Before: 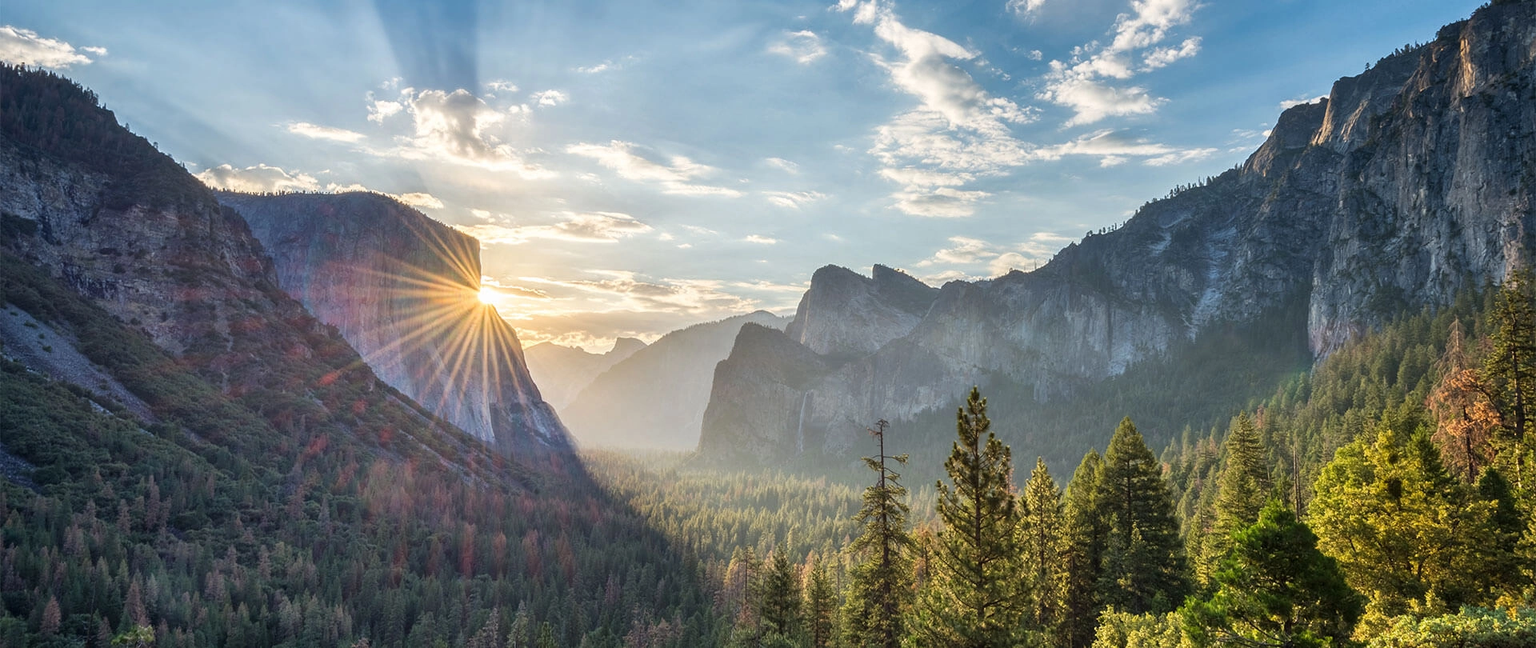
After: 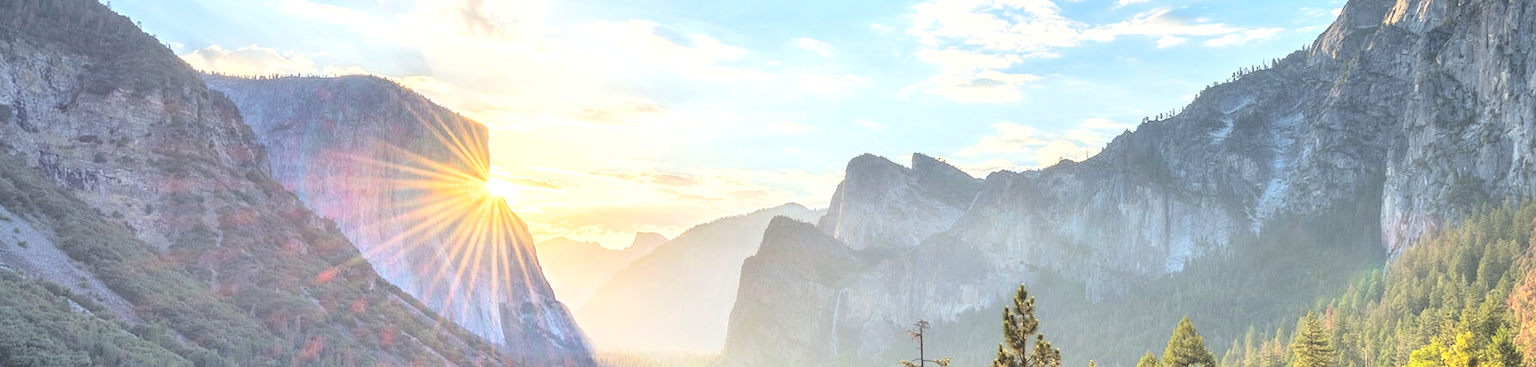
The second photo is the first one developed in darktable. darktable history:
tone equalizer: -8 EV -0.716 EV, -7 EV -0.69 EV, -6 EV -0.568 EV, -5 EV -0.413 EV, -3 EV 0.392 EV, -2 EV 0.6 EV, -1 EV 0.698 EV, +0 EV 0.741 EV, edges refinement/feathering 500, mask exposure compensation -1.57 EV, preserve details guided filter
contrast brightness saturation: brightness 0.993
shadows and highlights: radius 336.62, shadows 28.88, soften with gaussian
crop: left 1.748%, top 19.001%, right 5.409%, bottom 28.293%
